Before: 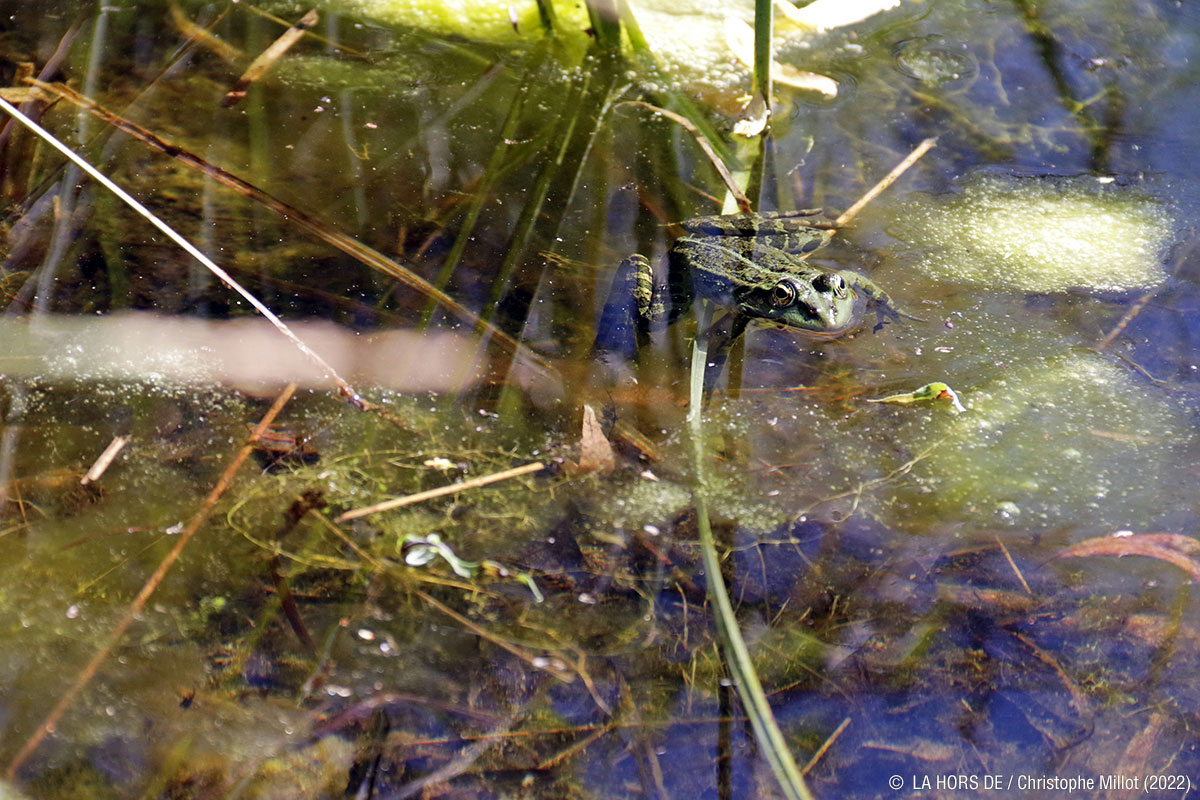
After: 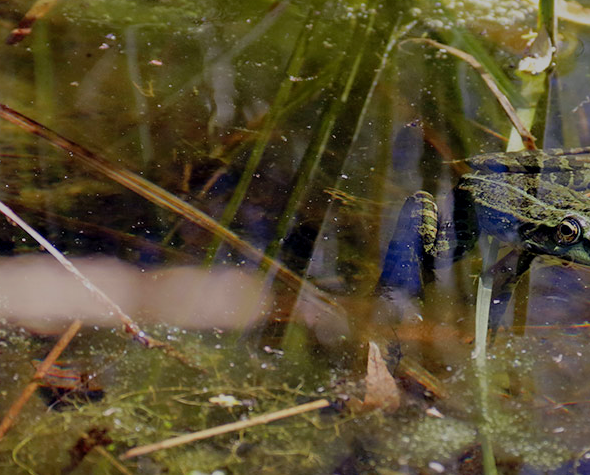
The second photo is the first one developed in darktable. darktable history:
shadows and highlights: on, module defaults
exposure: black level correction 0, exposure -0.748 EV, compensate highlight preservation false
contrast brightness saturation: contrast 0.043, saturation 0.067
crop: left 17.957%, top 7.902%, right 32.852%, bottom 32.599%
